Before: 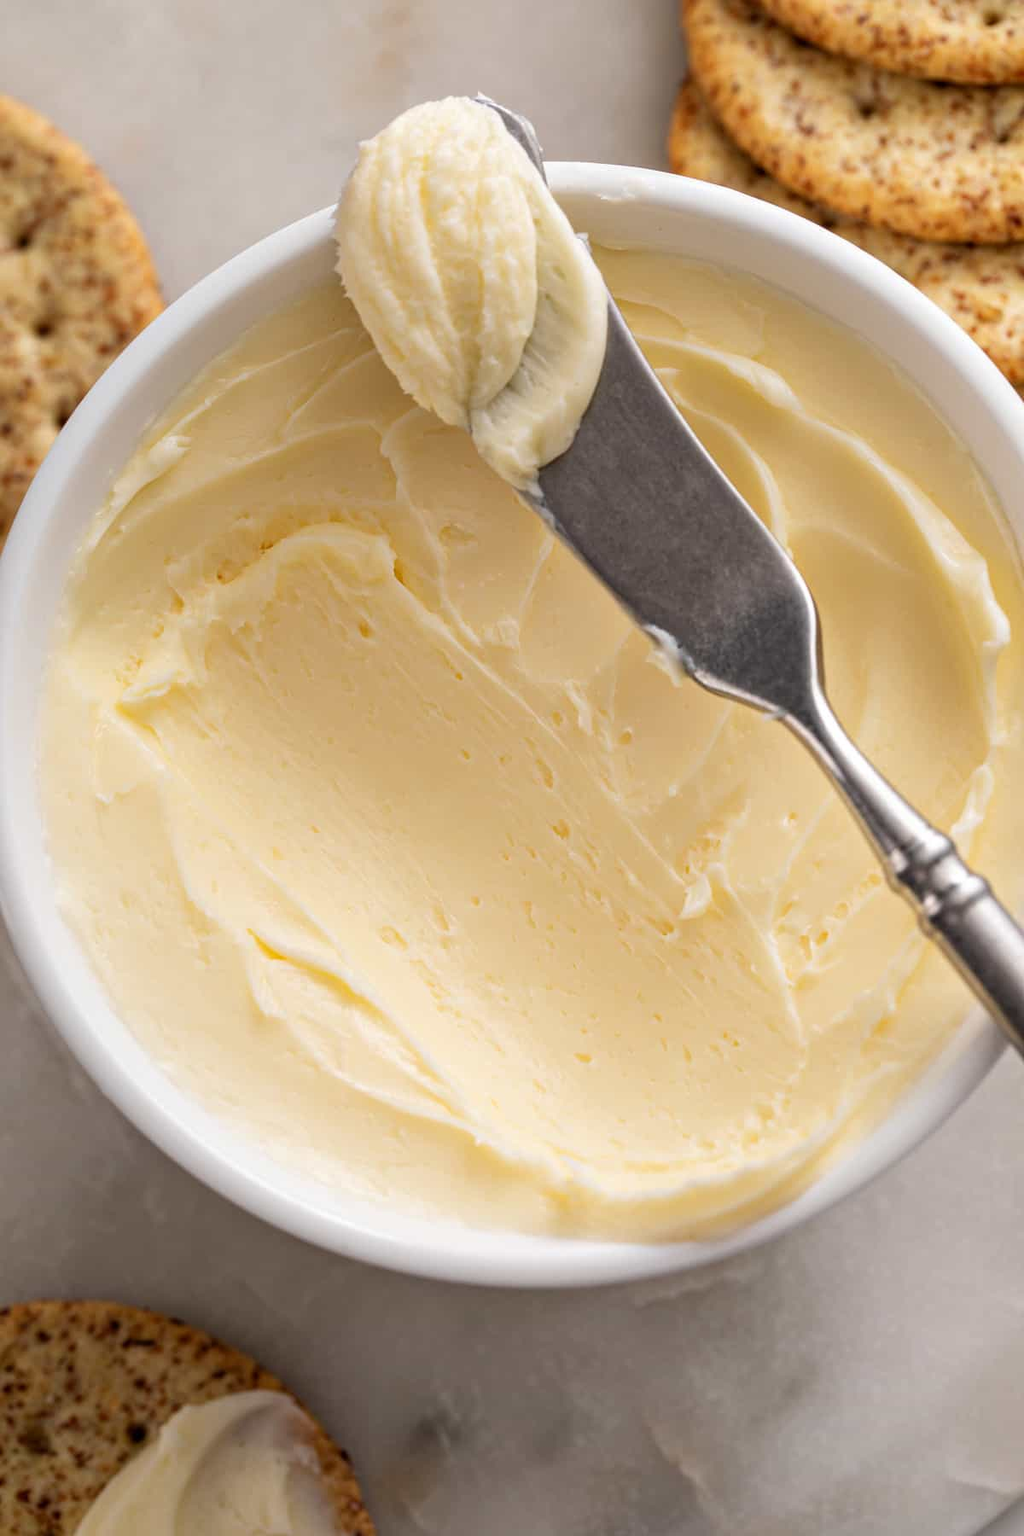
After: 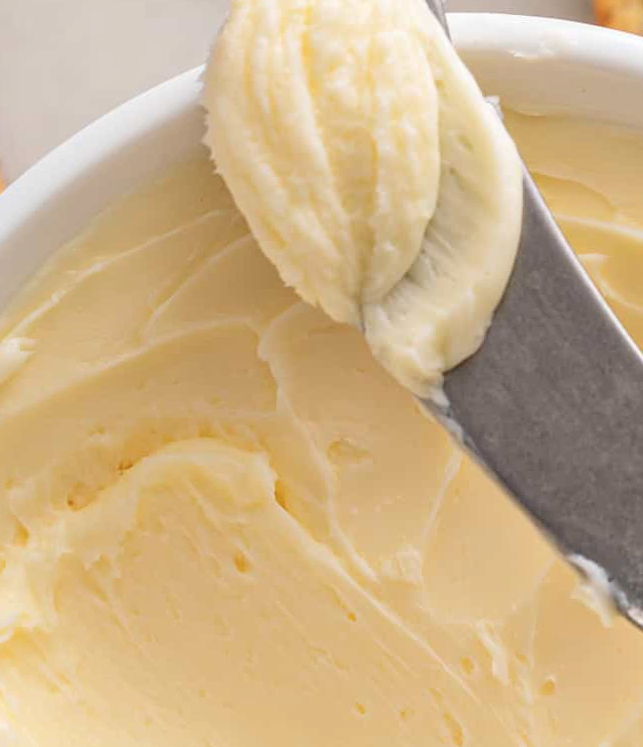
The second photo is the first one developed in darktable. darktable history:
crop: left 15.306%, top 9.065%, right 30.789%, bottom 48.638%
rotate and perspective: rotation -0.45°, automatic cropping original format, crop left 0.008, crop right 0.992, crop top 0.012, crop bottom 0.988
contrast brightness saturation: brightness 0.15
color zones: curves: ch0 [(0, 0.5) (0.143, 0.5) (0.286, 0.5) (0.429, 0.5) (0.62, 0.489) (0.714, 0.445) (0.844, 0.496) (1, 0.5)]; ch1 [(0, 0.5) (0.143, 0.5) (0.286, 0.5) (0.429, 0.5) (0.571, 0.5) (0.714, 0.523) (0.857, 0.5) (1, 0.5)]
